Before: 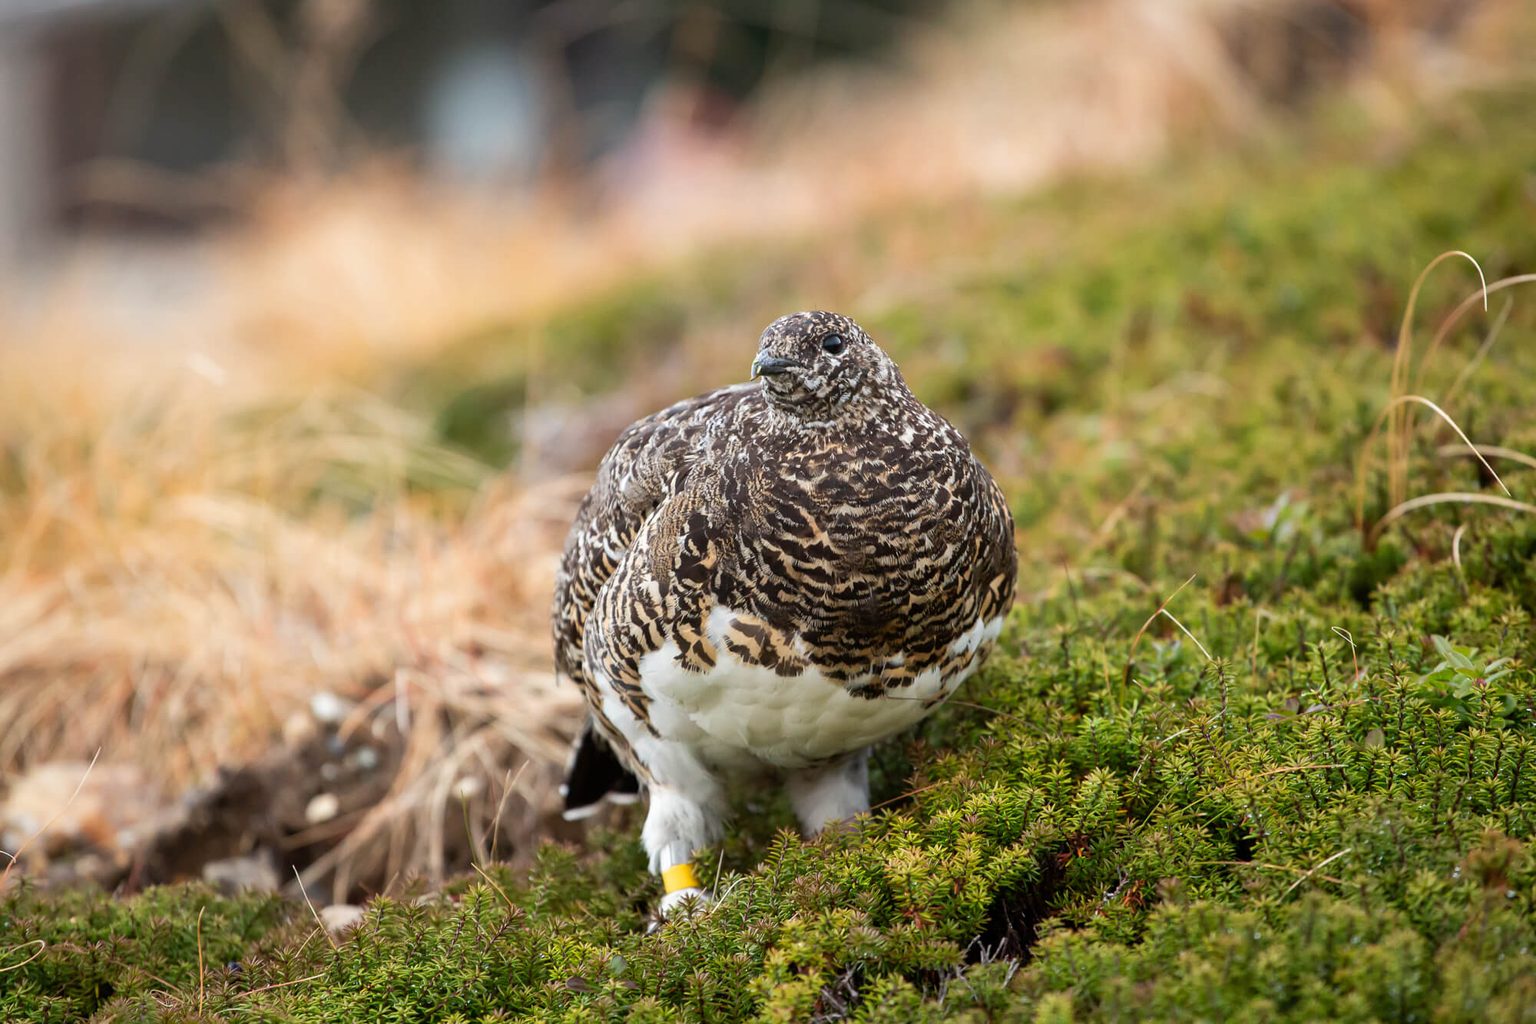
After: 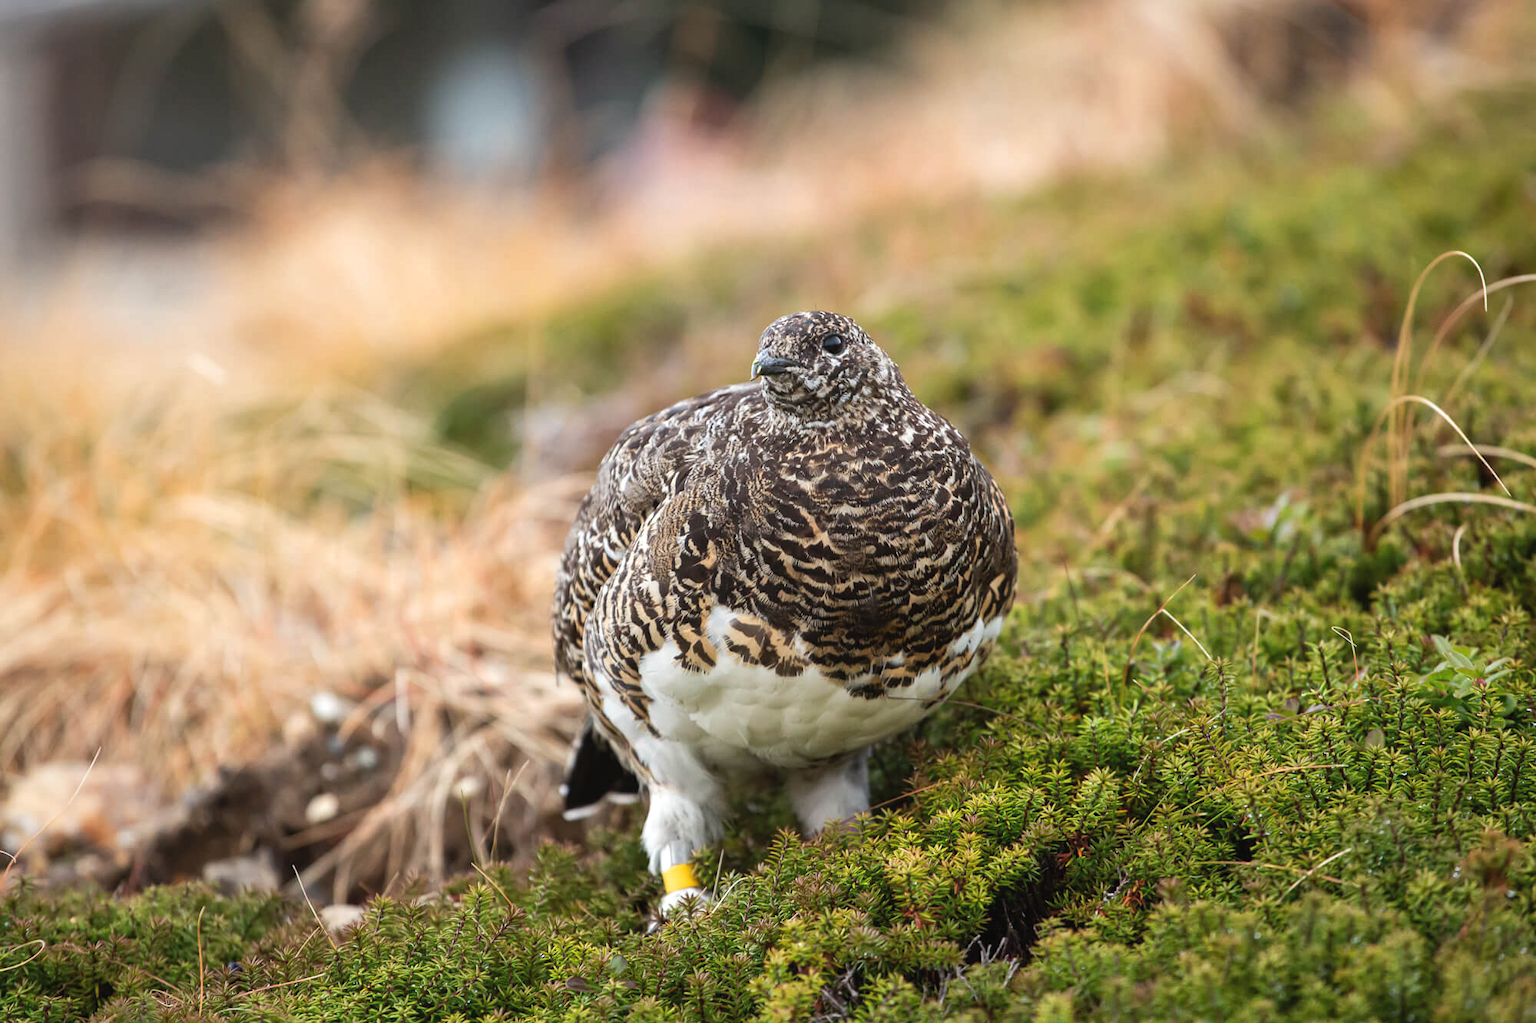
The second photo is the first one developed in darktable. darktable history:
local contrast: highlights 100%, shadows 100%, detail 120%, midtone range 0.2
exposure: black level correction -0.005, exposure 0.054 EV, compensate highlight preservation false
